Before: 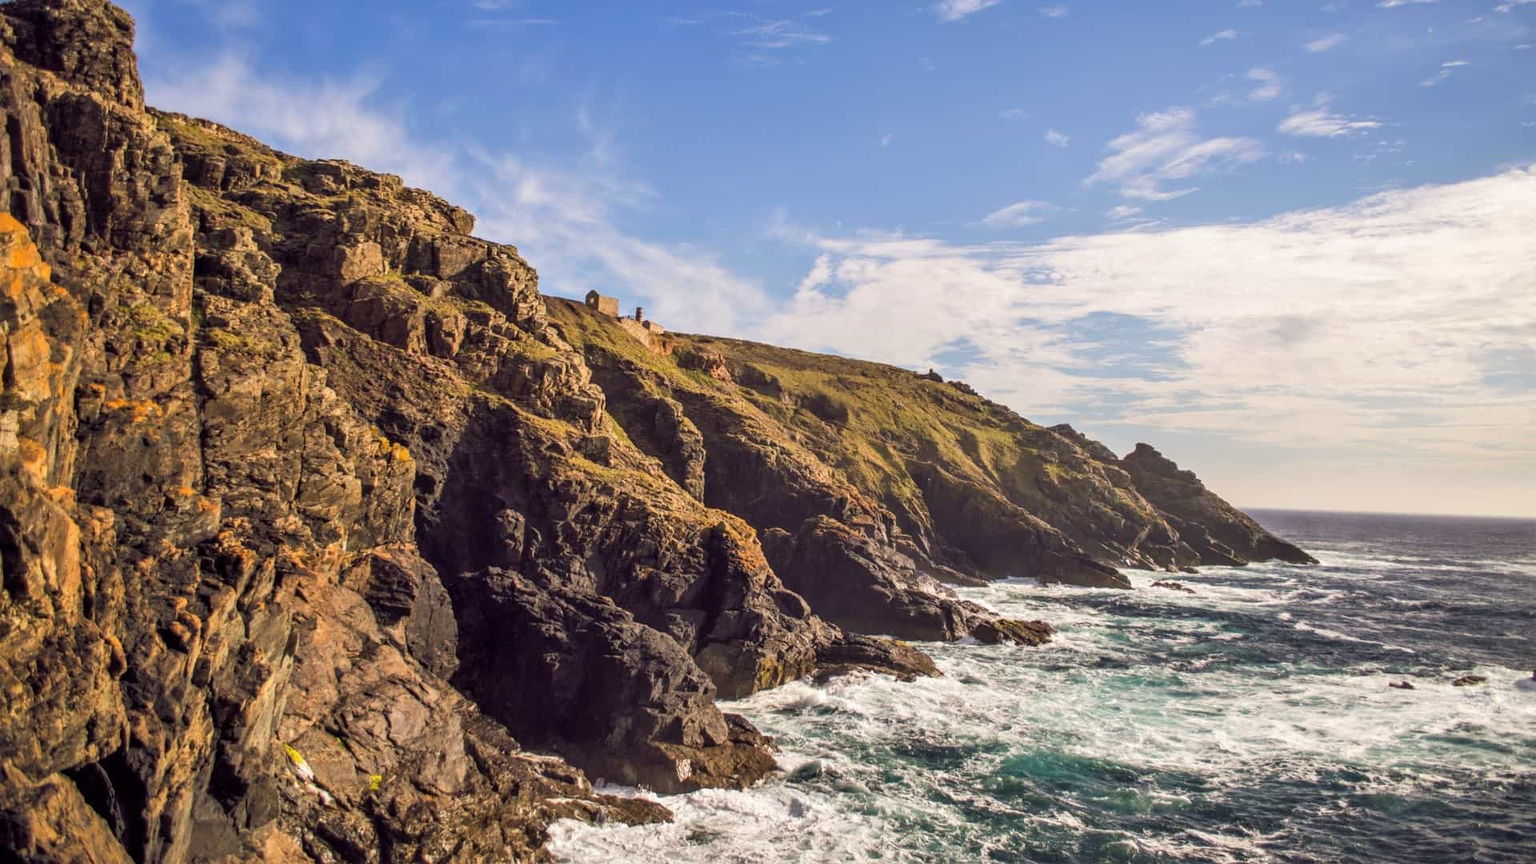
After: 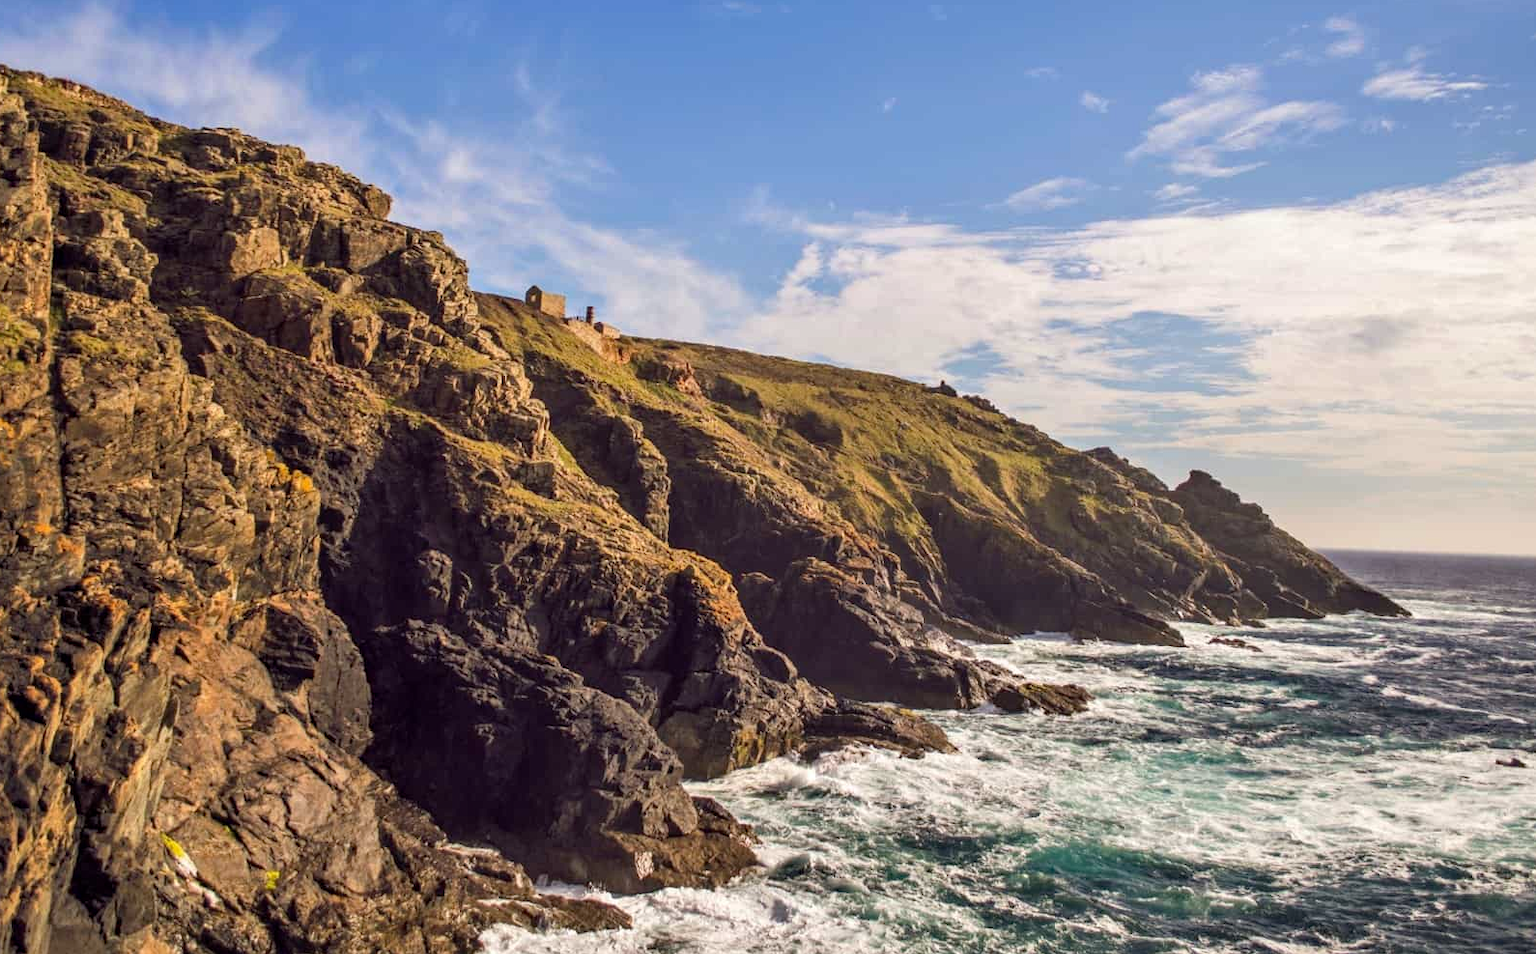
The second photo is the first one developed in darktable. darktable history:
crop: left 9.807%, top 6.259%, right 7.334%, bottom 2.177%
haze removal: compatibility mode true, adaptive false
